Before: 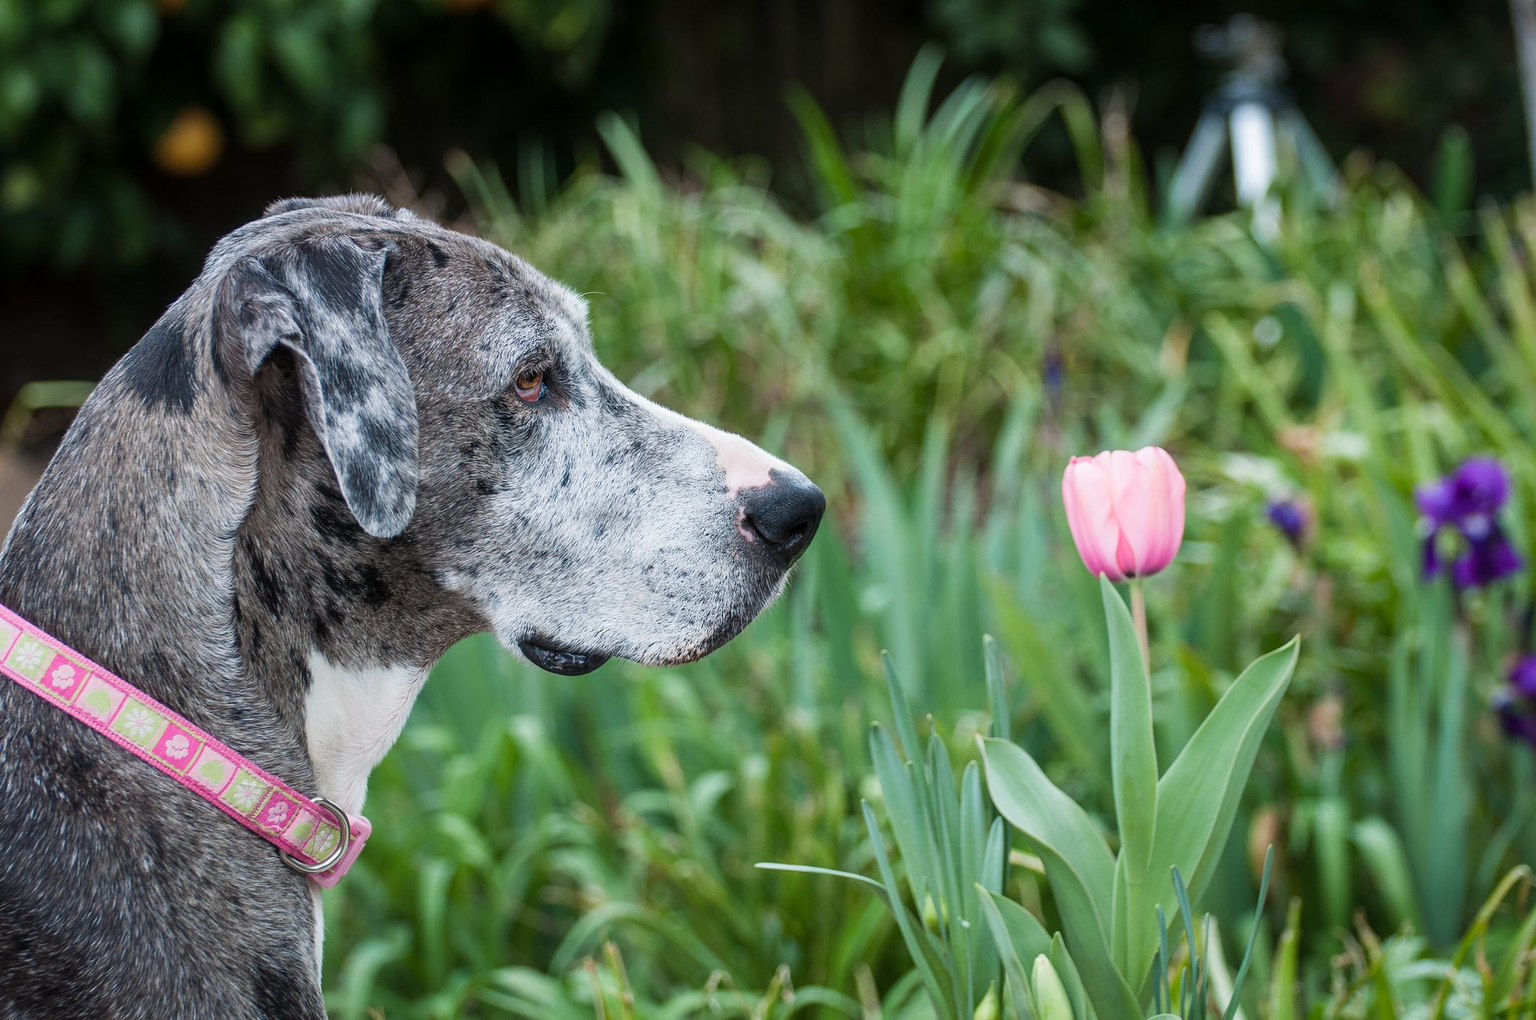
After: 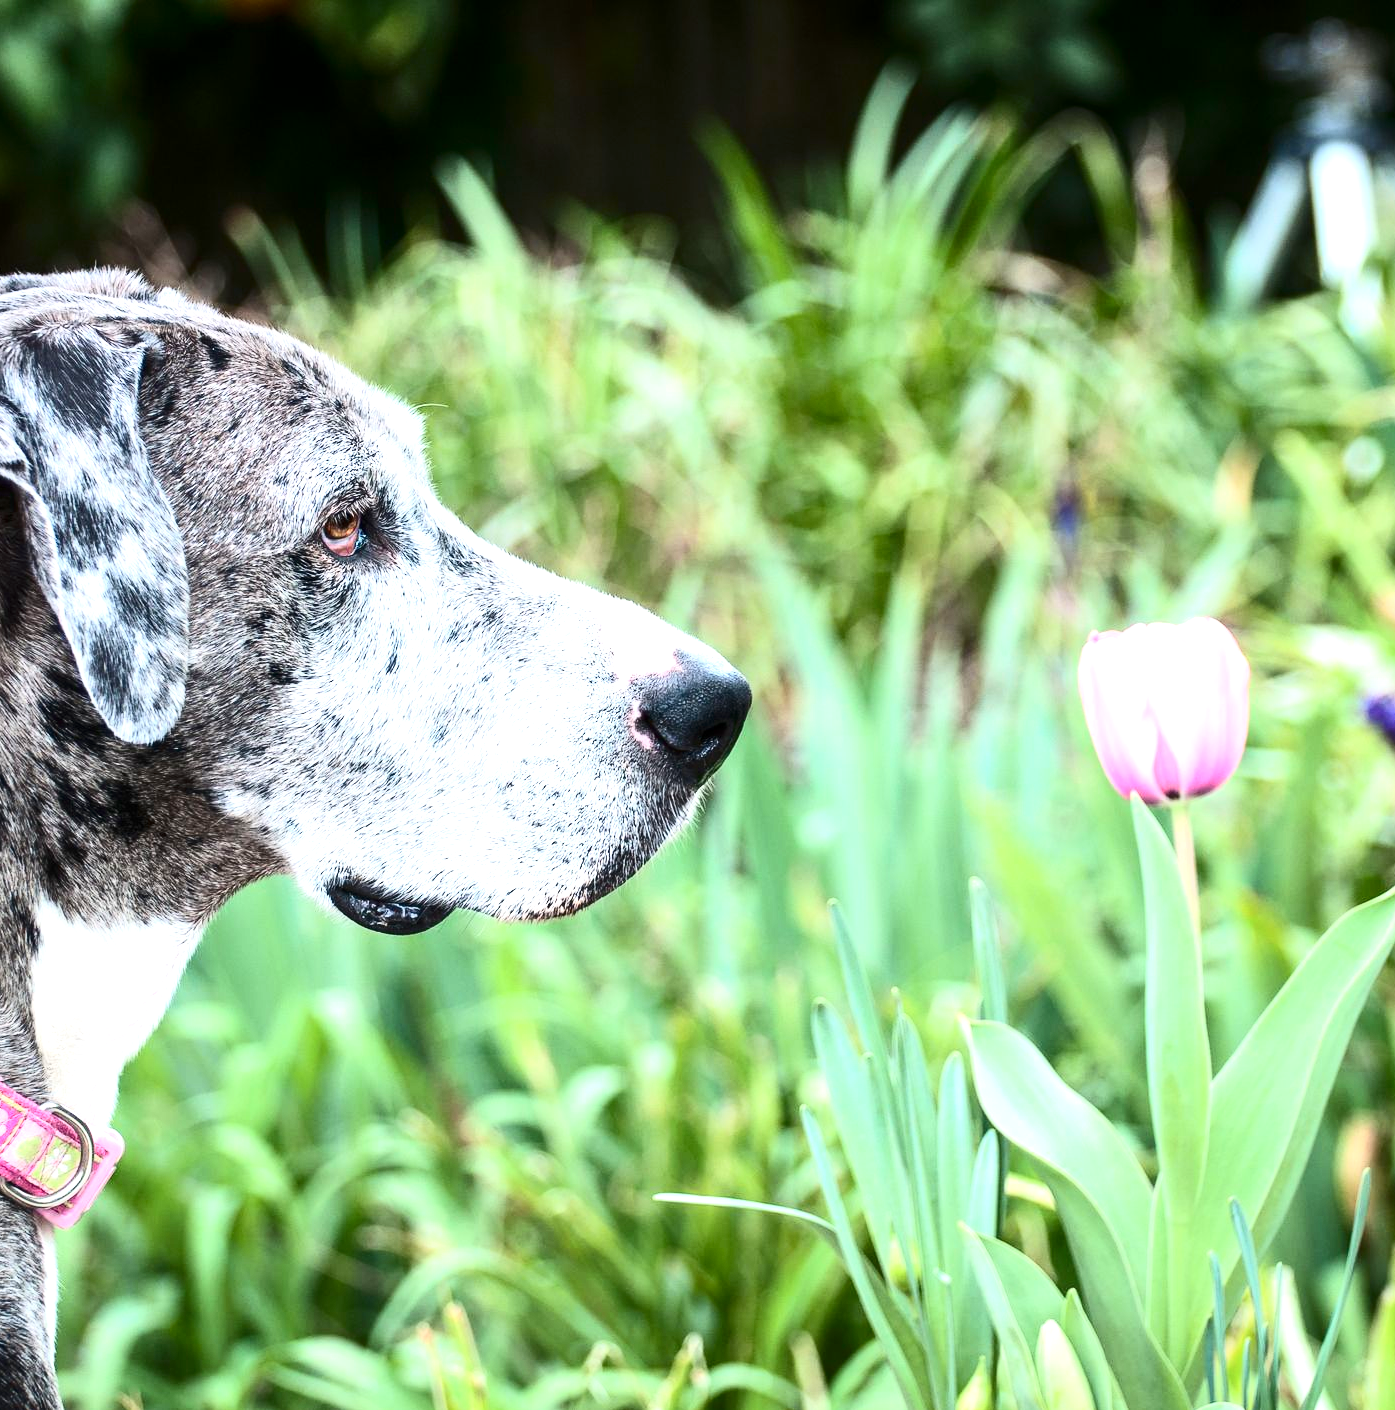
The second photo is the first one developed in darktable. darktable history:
exposure: exposure 1.167 EV, compensate highlight preservation false
crop and rotate: left 18.413%, right 15.887%
contrast brightness saturation: contrast 0.299
